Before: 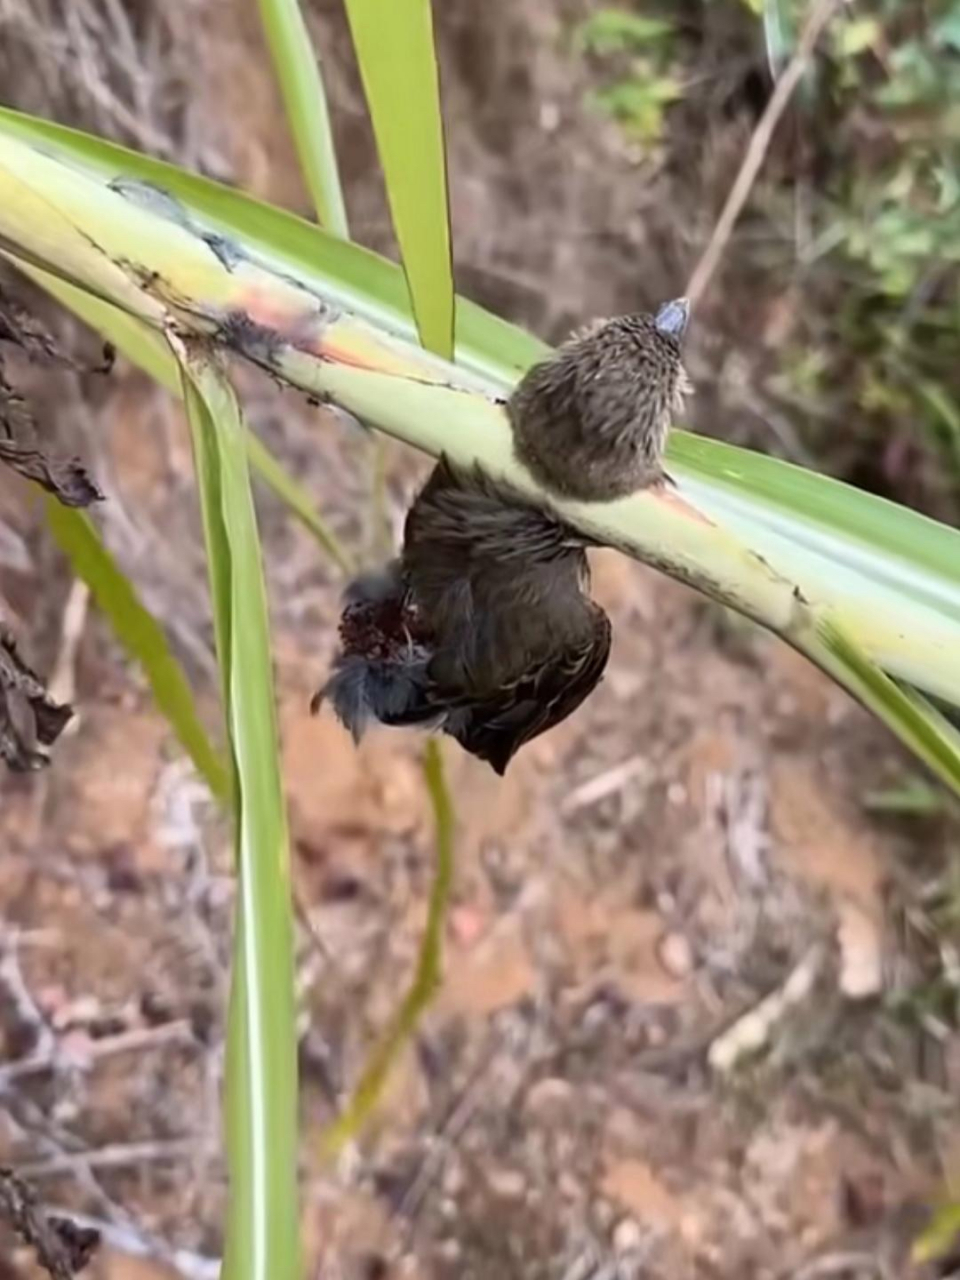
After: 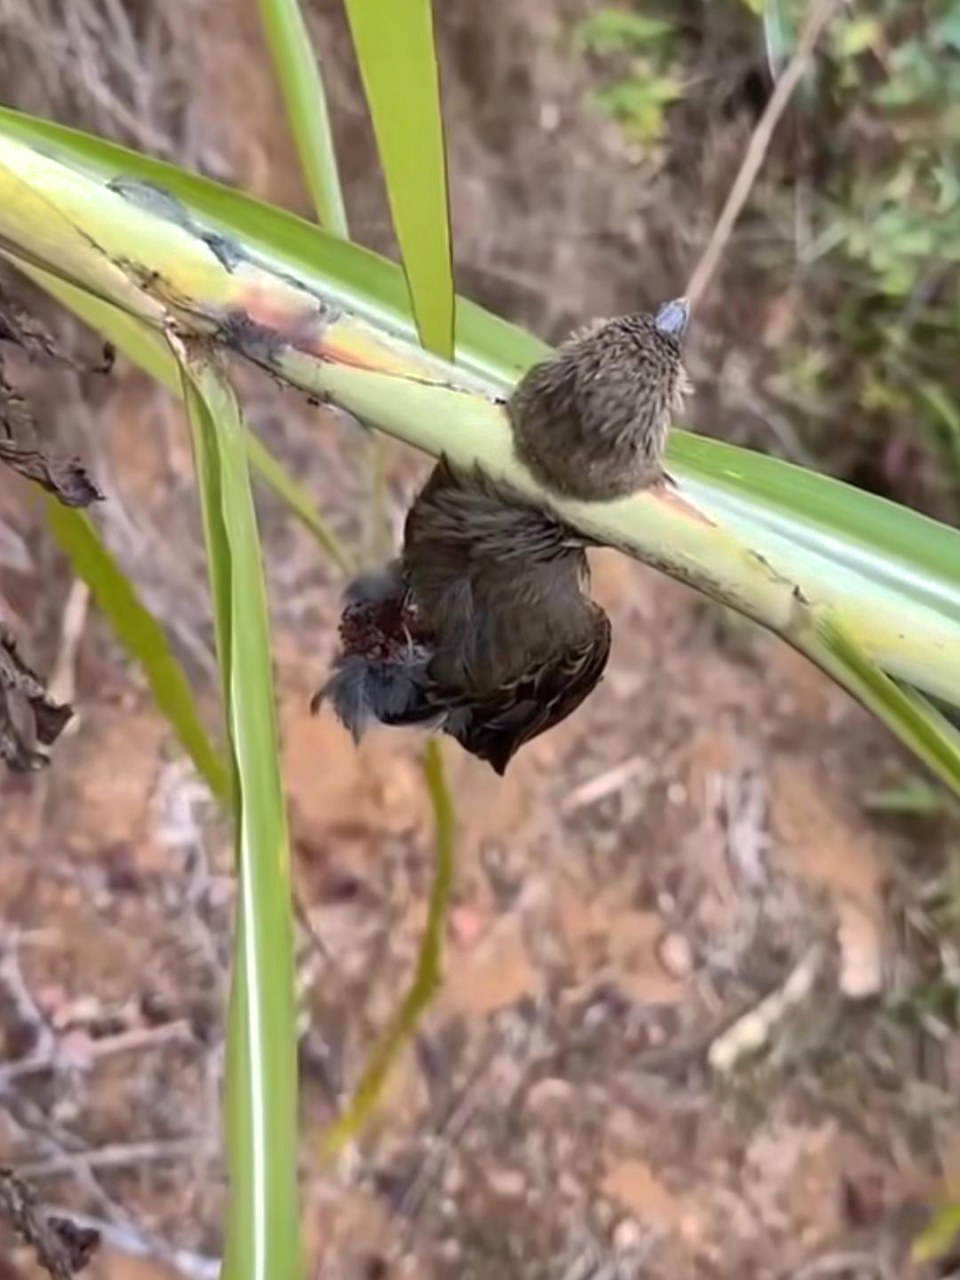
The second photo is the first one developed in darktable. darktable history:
shadows and highlights: shadows 40, highlights -60
exposure: exposure 0.131 EV, compensate highlight preservation false
